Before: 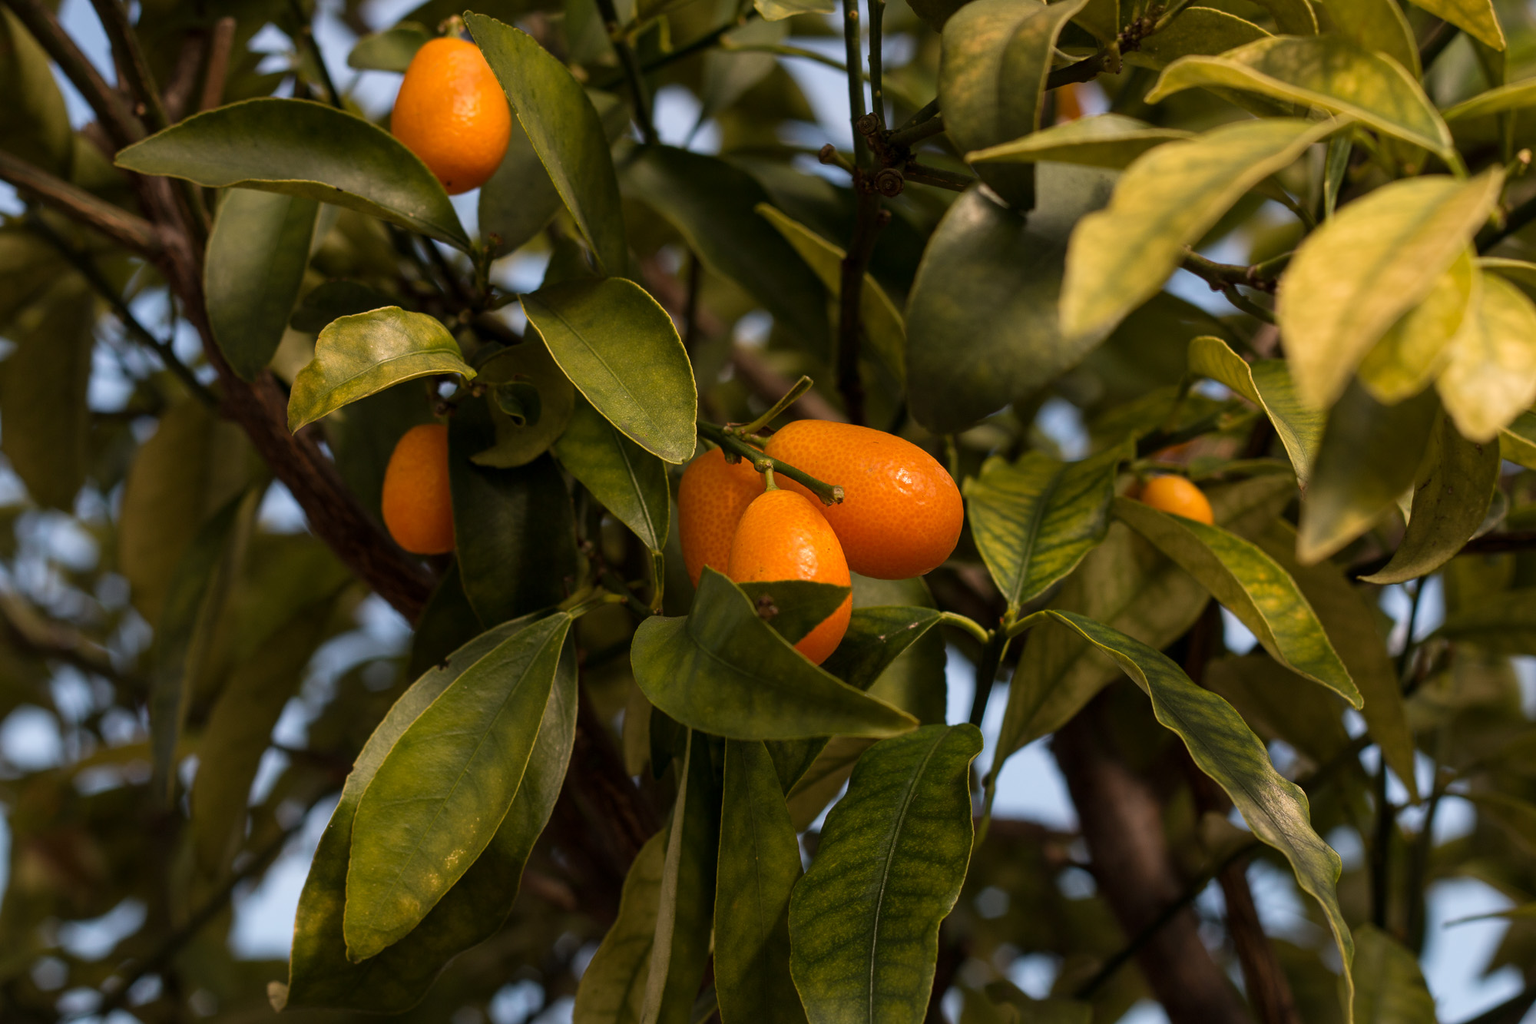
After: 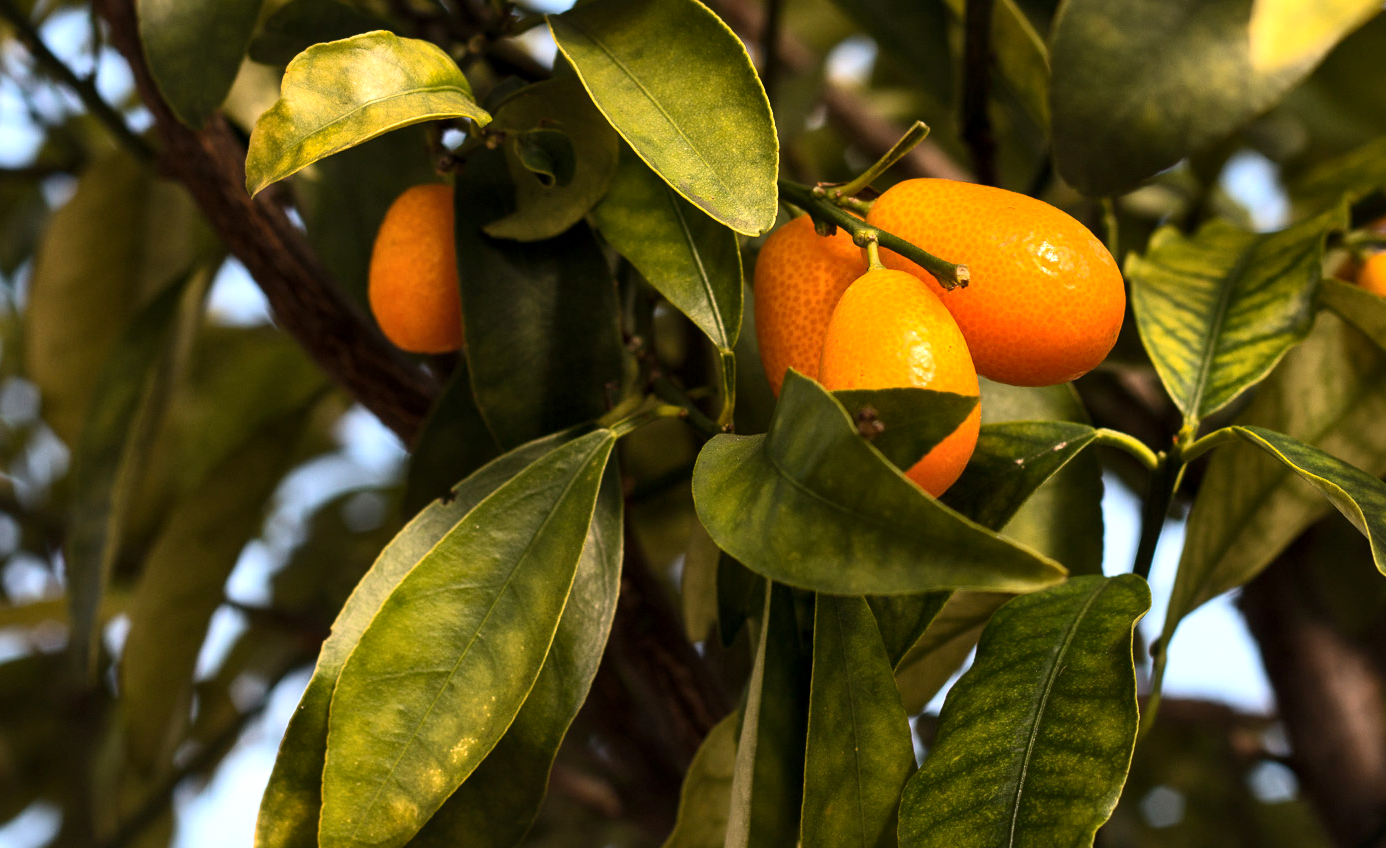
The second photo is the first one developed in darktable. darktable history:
vibrance: vibrance 0%
crop: left 6.488%, top 27.668%, right 24.183%, bottom 8.656%
tone equalizer: -8 EV -0.417 EV, -7 EV -0.389 EV, -6 EV -0.333 EV, -5 EV -0.222 EV, -3 EV 0.222 EV, -2 EV 0.333 EV, -1 EV 0.389 EV, +0 EV 0.417 EV, edges refinement/feathering 500, mask exposure compensation -1.57 EV, preserve details no
local contrast: mode bilateral grid, contrast 20, coarseness 50, detail 120%, midtone range 0.2
exposure: black level correction 0, exposure 0.5 EV, compensate exposure bias true, compensate highlight preservation false
contrast brightness saturation: contrast 0.2, brightness 0.15, saturation 0.14
